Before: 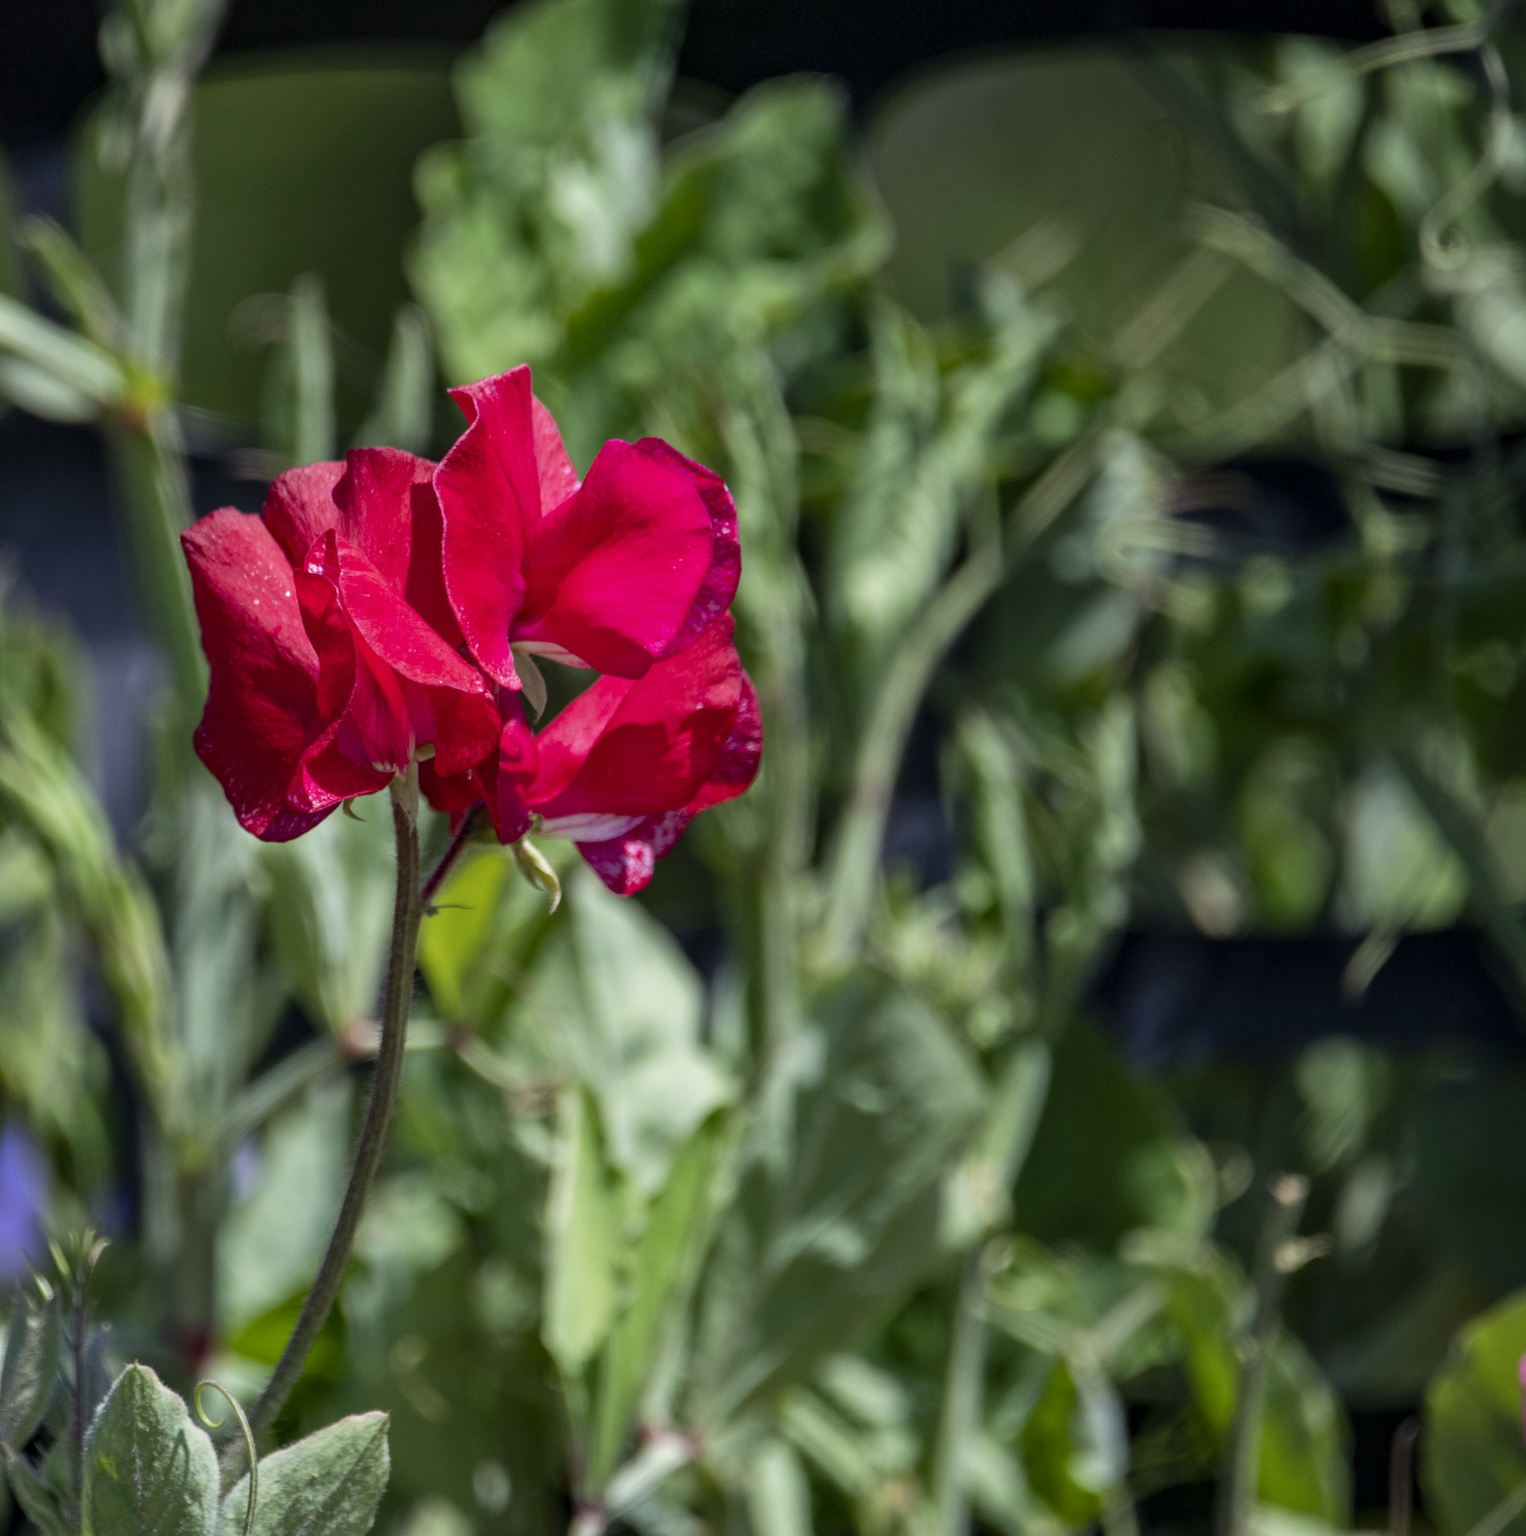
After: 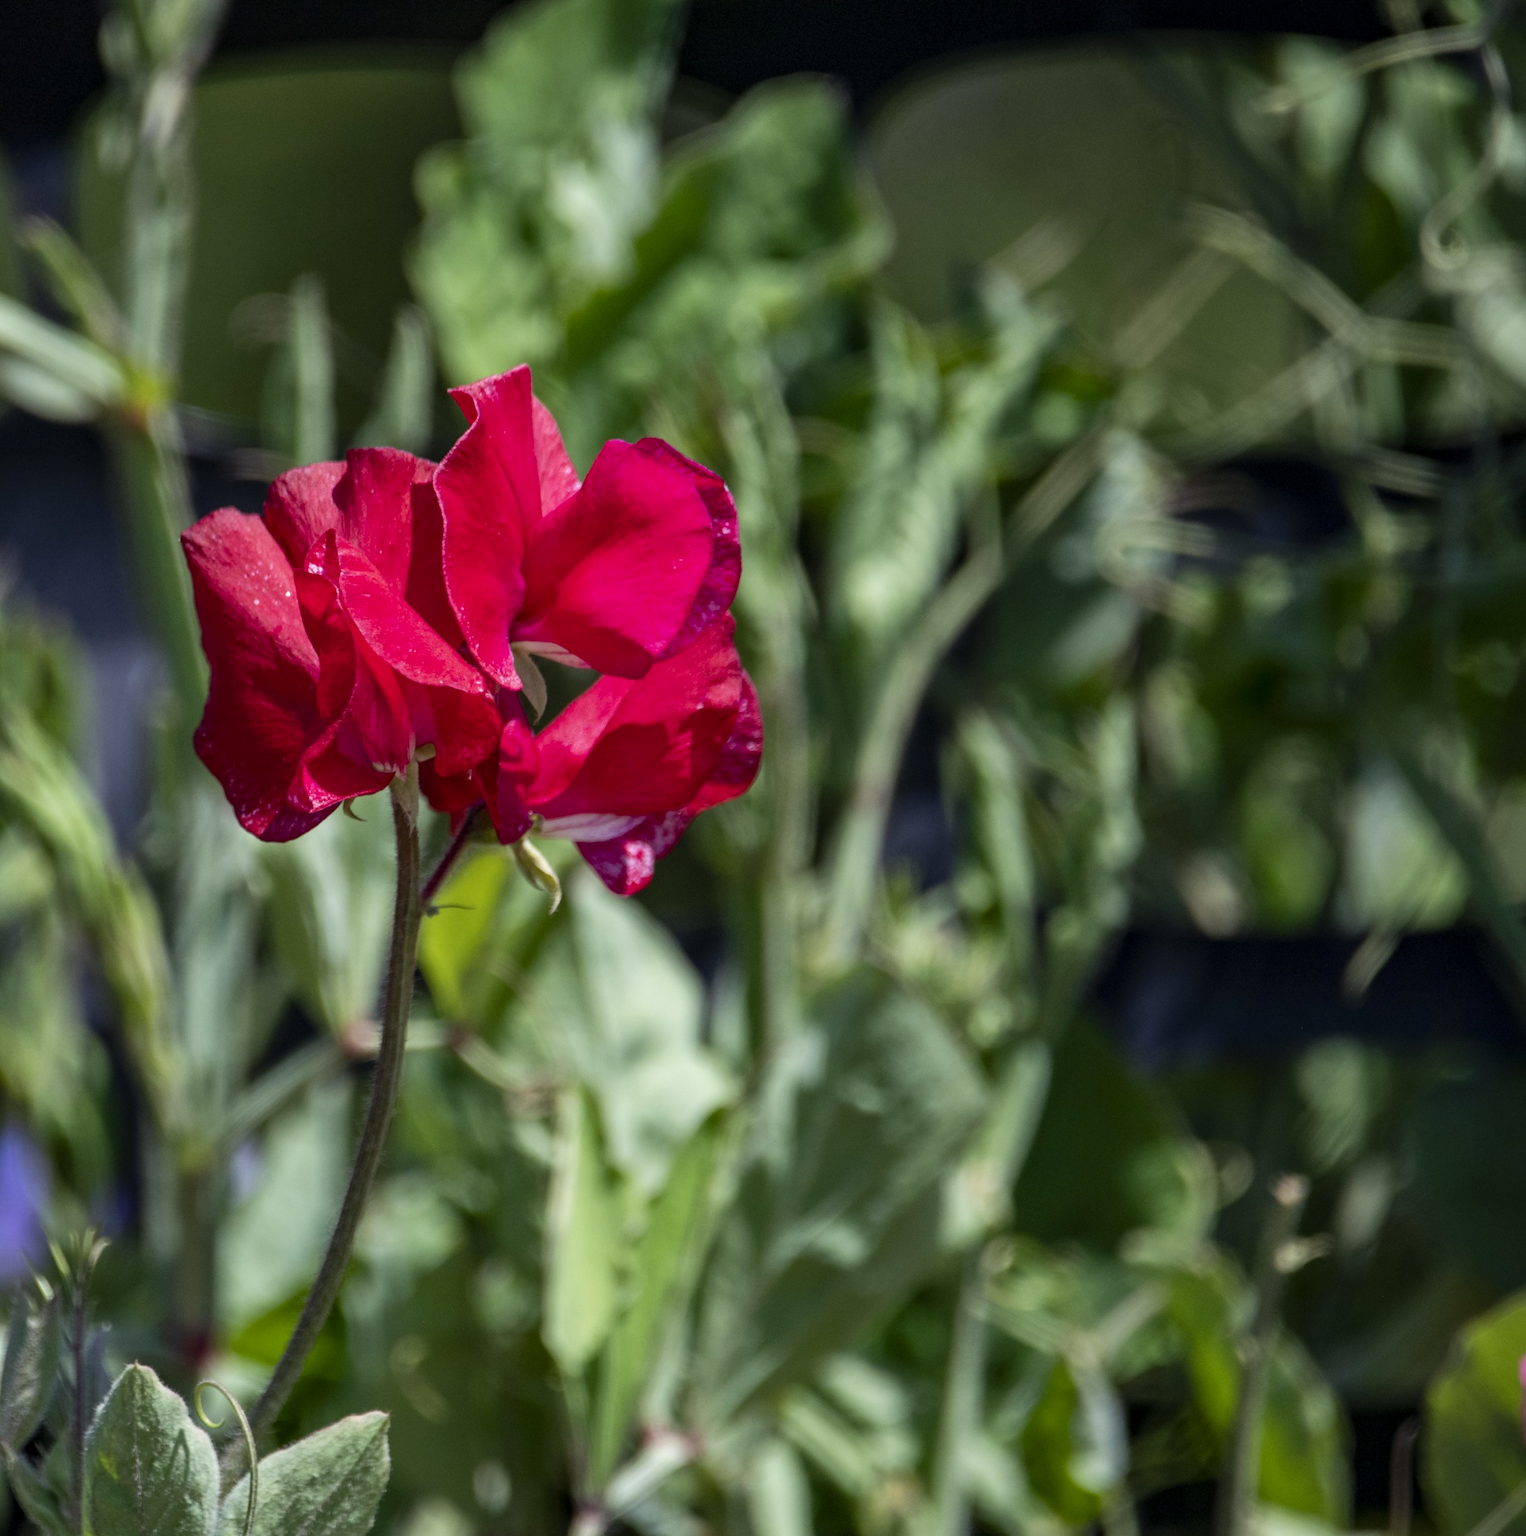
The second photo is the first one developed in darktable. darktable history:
contrast brightness saturation: contrast 0.085, saturation 0.017
